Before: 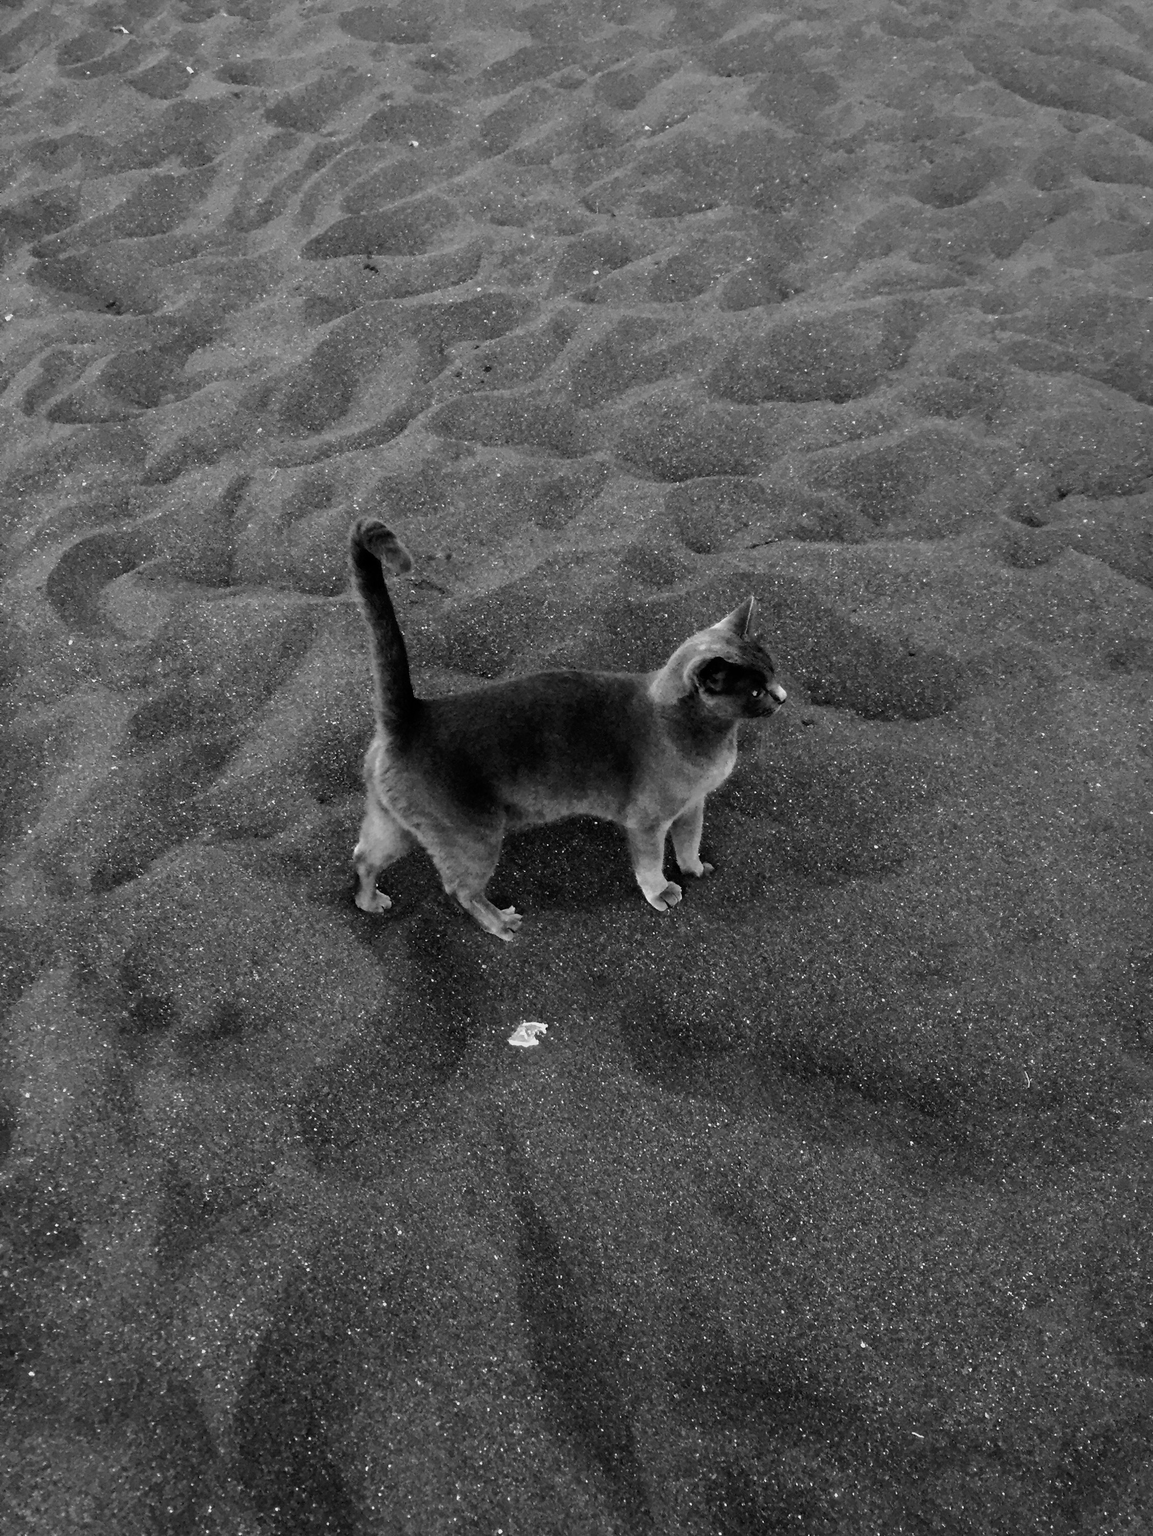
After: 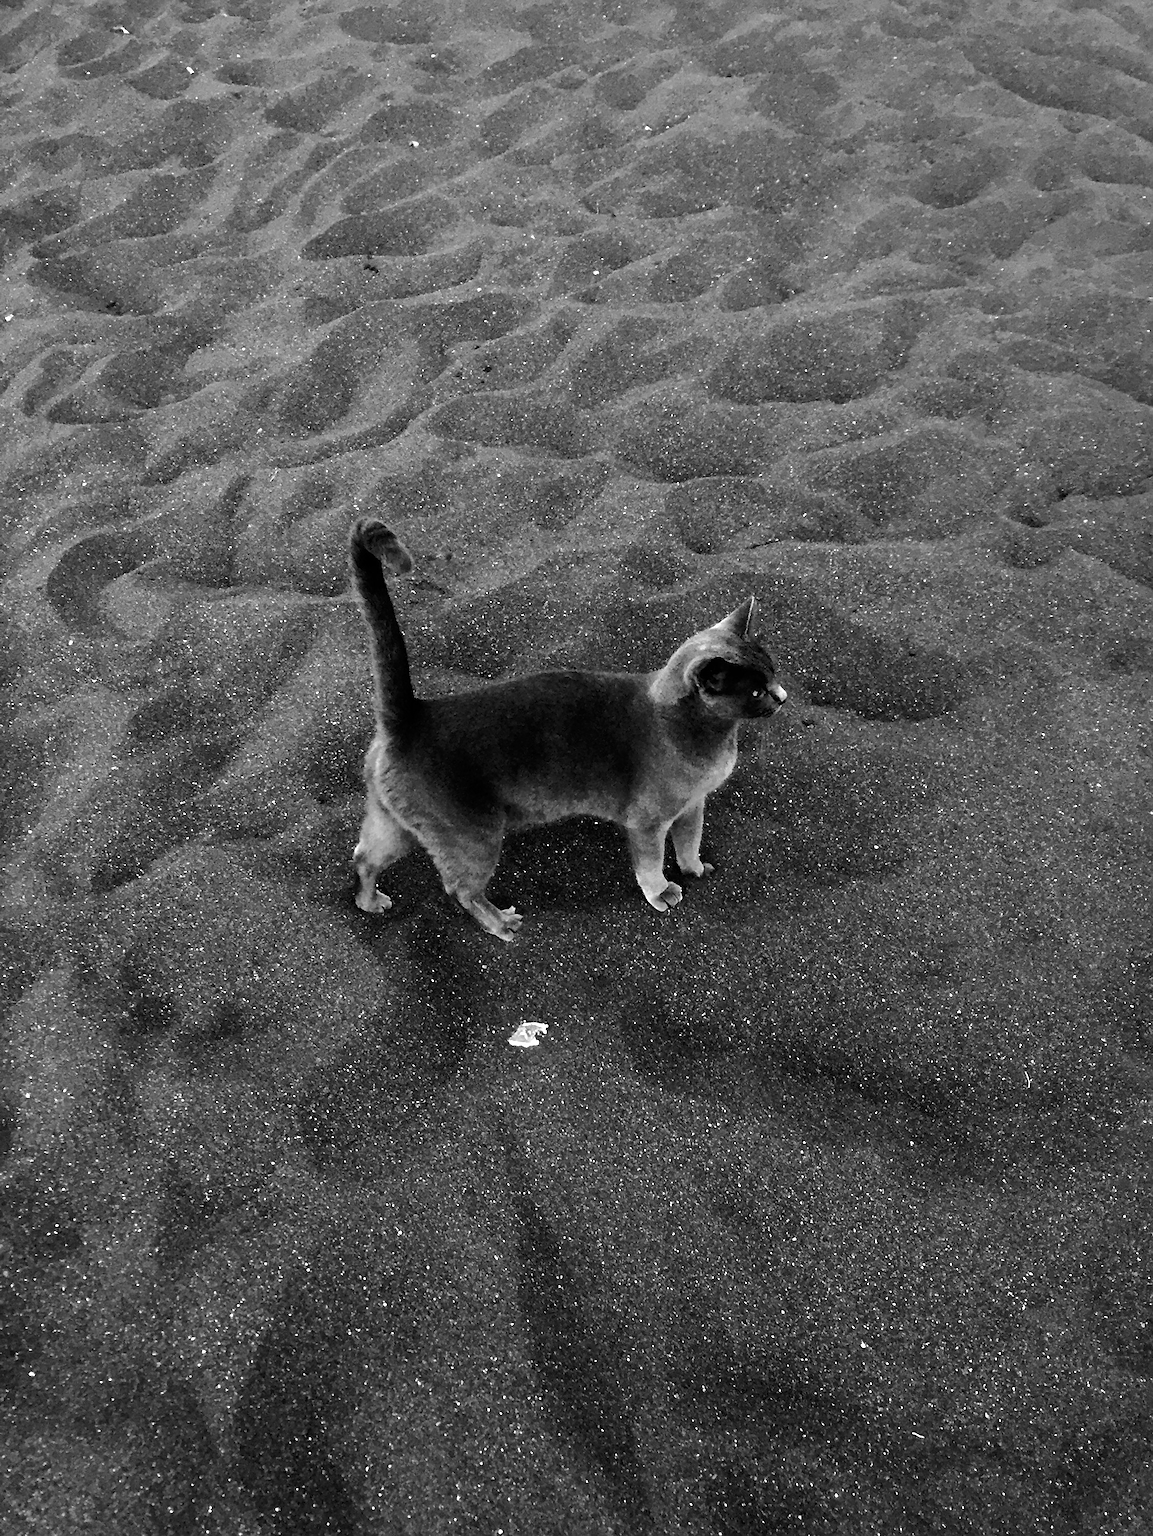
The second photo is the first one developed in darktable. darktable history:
monochrome: a 16.01, b -2.65, highlights 0.52
tone equalizer: -8 EV -0.417 EV, -7 EV -0.389 EV, -6 EV -0.333 EV, -5 EV -0.222 EV, -3 EV 0.222 EV, -2 EV 0.333 EV, -1 EV 0.389 EV, +0 EV 0.417 EV, edges refinement/feathering 500, mask exposure compensation -1.57 EV, preserve details no
sharpen: on, module defaults
